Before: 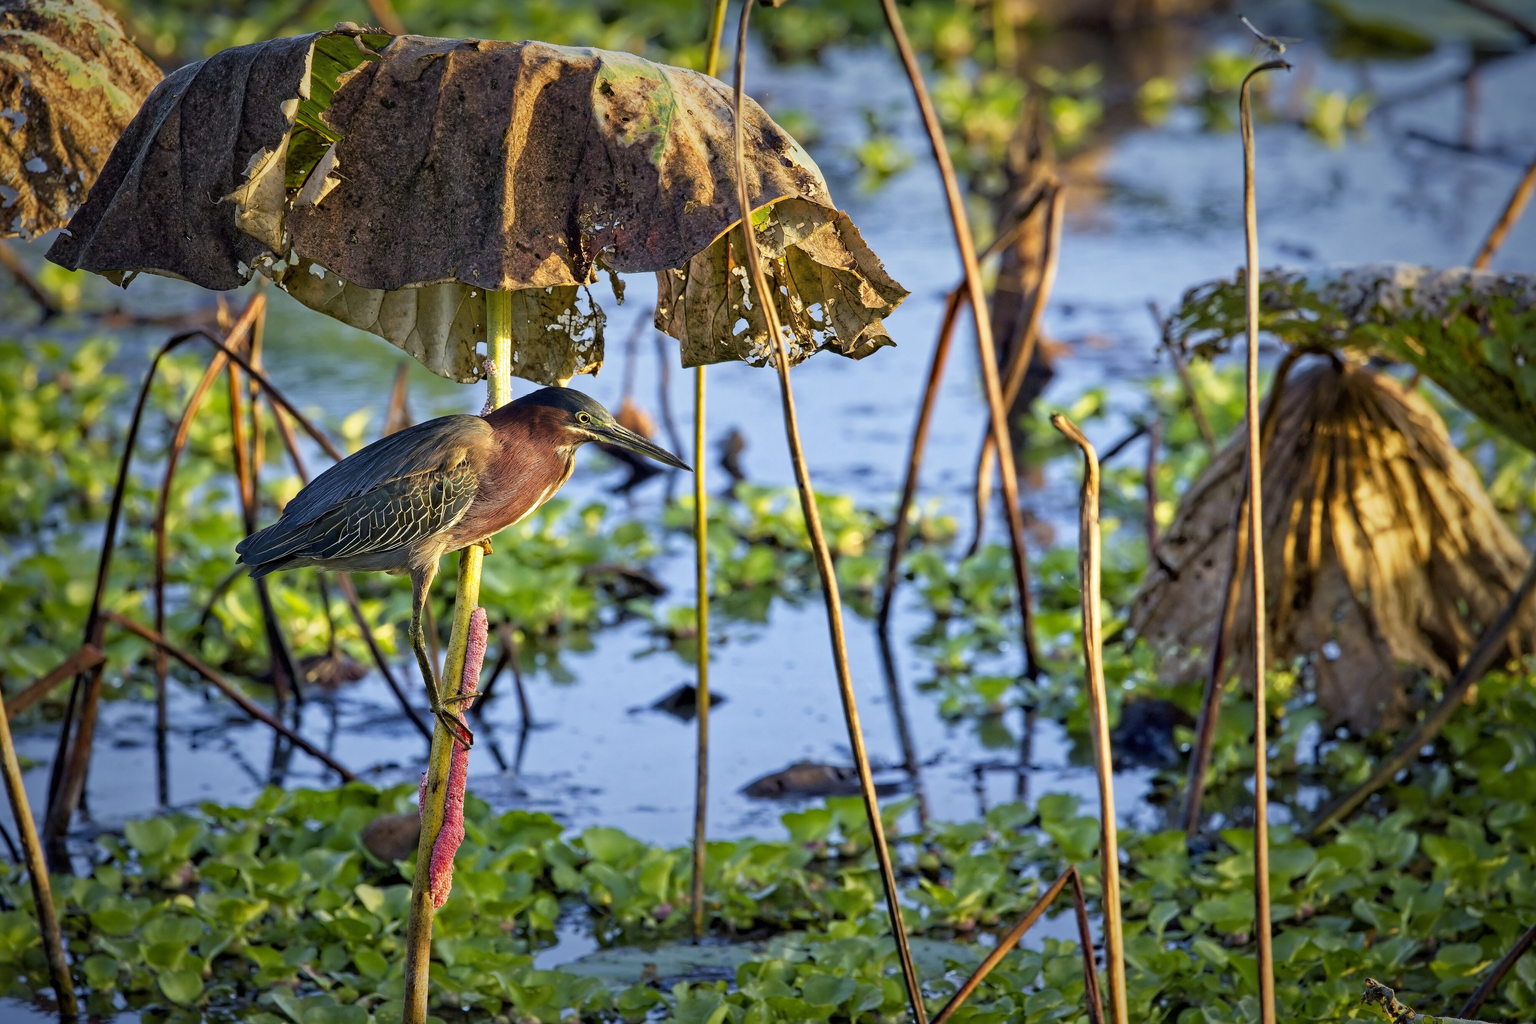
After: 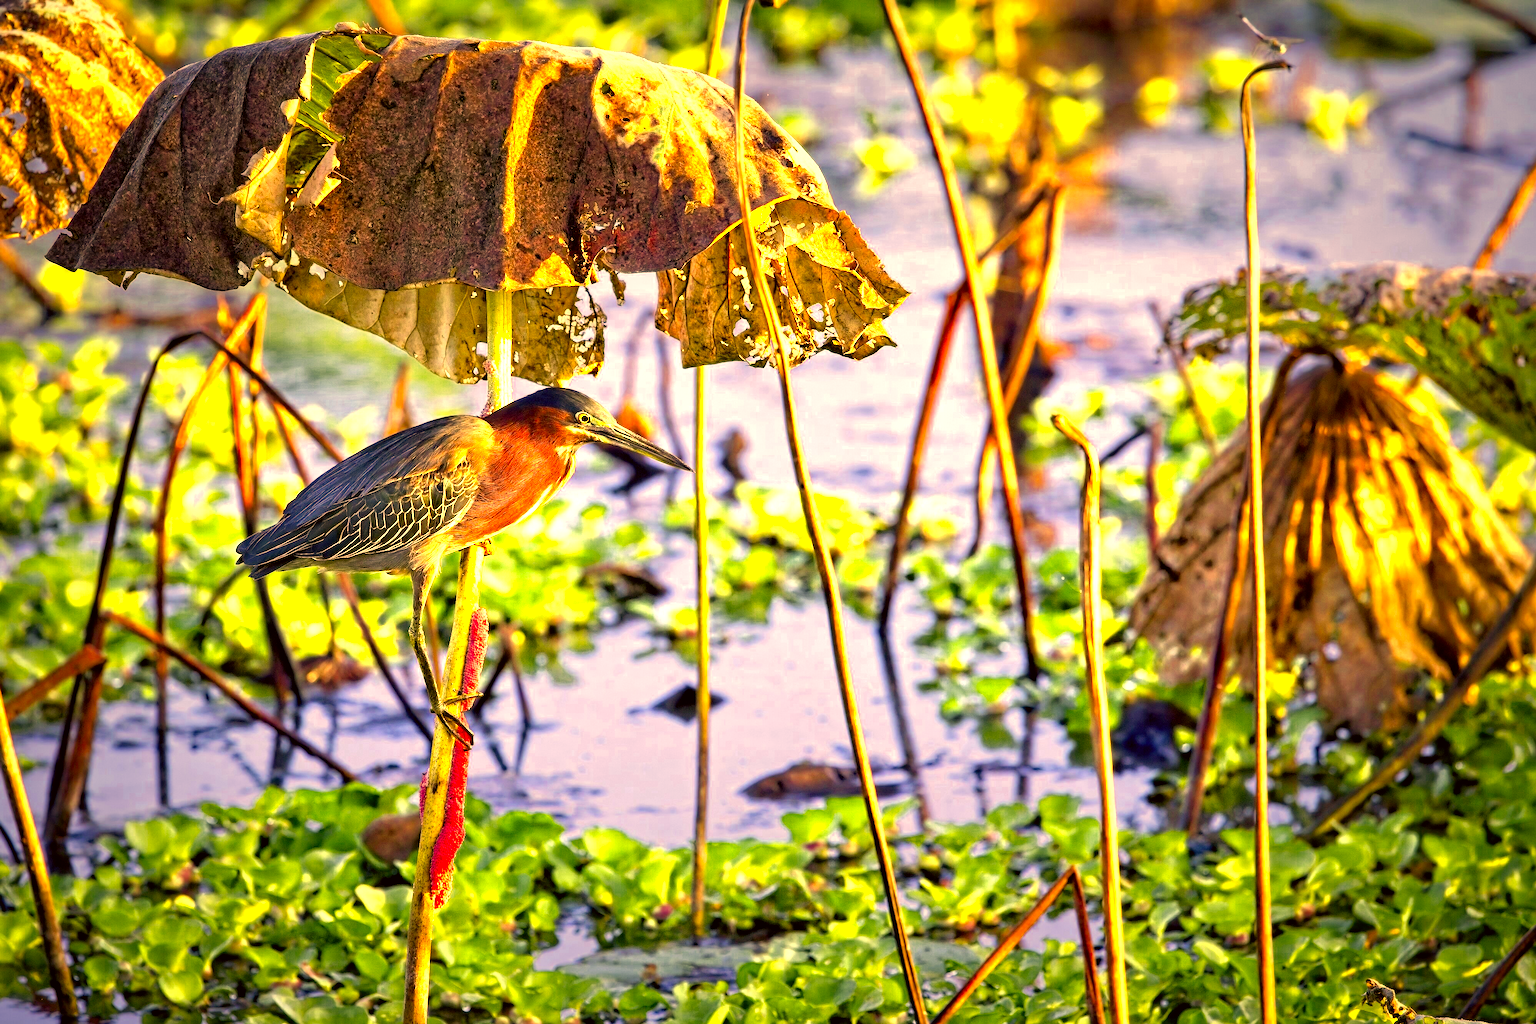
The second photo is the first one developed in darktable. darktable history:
color zones: curves: ch0 [(0.004, 0.305) (0.261, 0.623) (0.389, 0.399) (0.708, 0.571) (0.947, 0.34)]; ch1 [(0.025, 0.645) (0.229, 0.584) (0.326, 0.551) (0.484, 0.262) (0.757, 0.643)]
exposure: exposure 1 EV, compensate highlight preservation false
color correction: highlights a* 18.61, highlights b* 35.49, shadows a* 1.73, shadows b* 5.86, saturation 1.04
